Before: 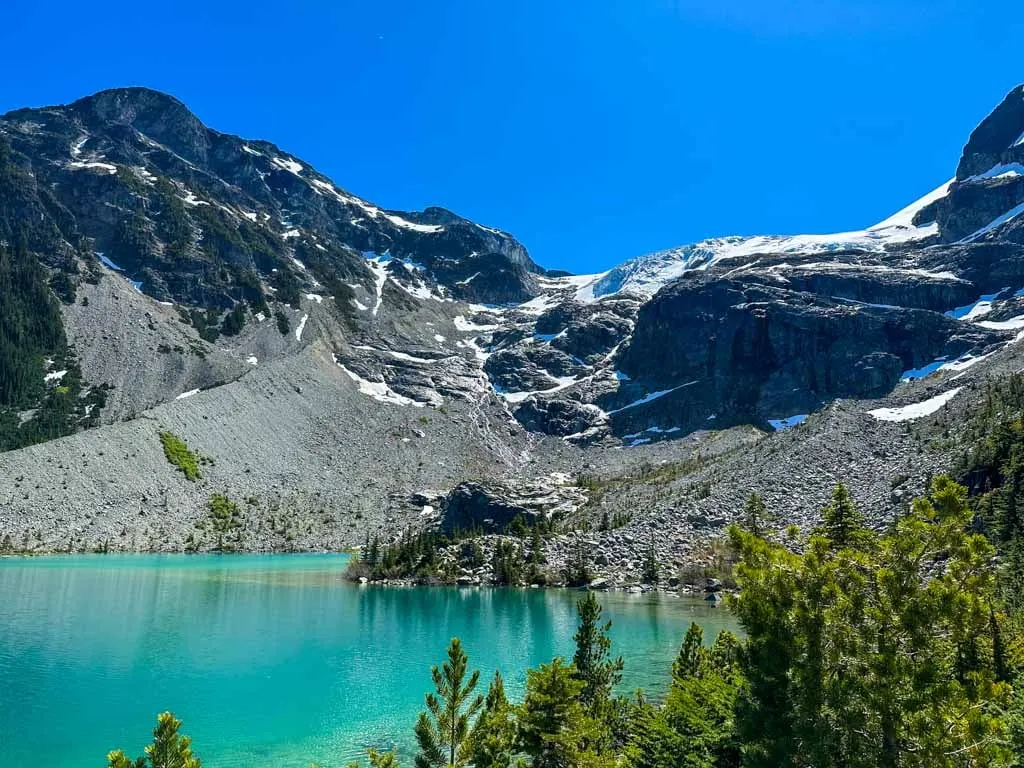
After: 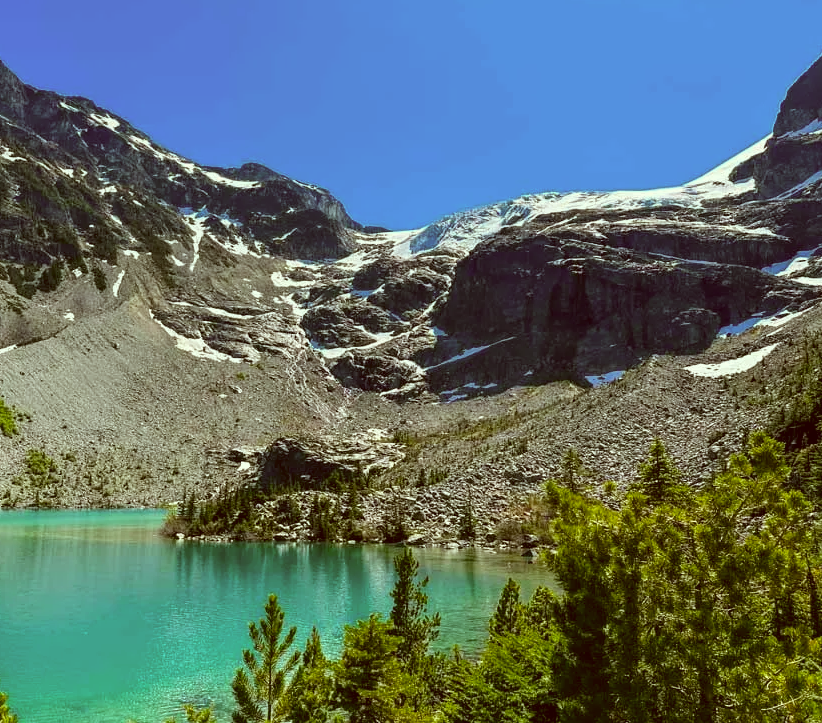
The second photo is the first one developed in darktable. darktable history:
crop and rotate: left 17.959%, top 5.771%, right 1.742%
color correction: highlights a* -5.3, highlights b* 9.8, shadows a* 9.8, shadows b* 24.26
